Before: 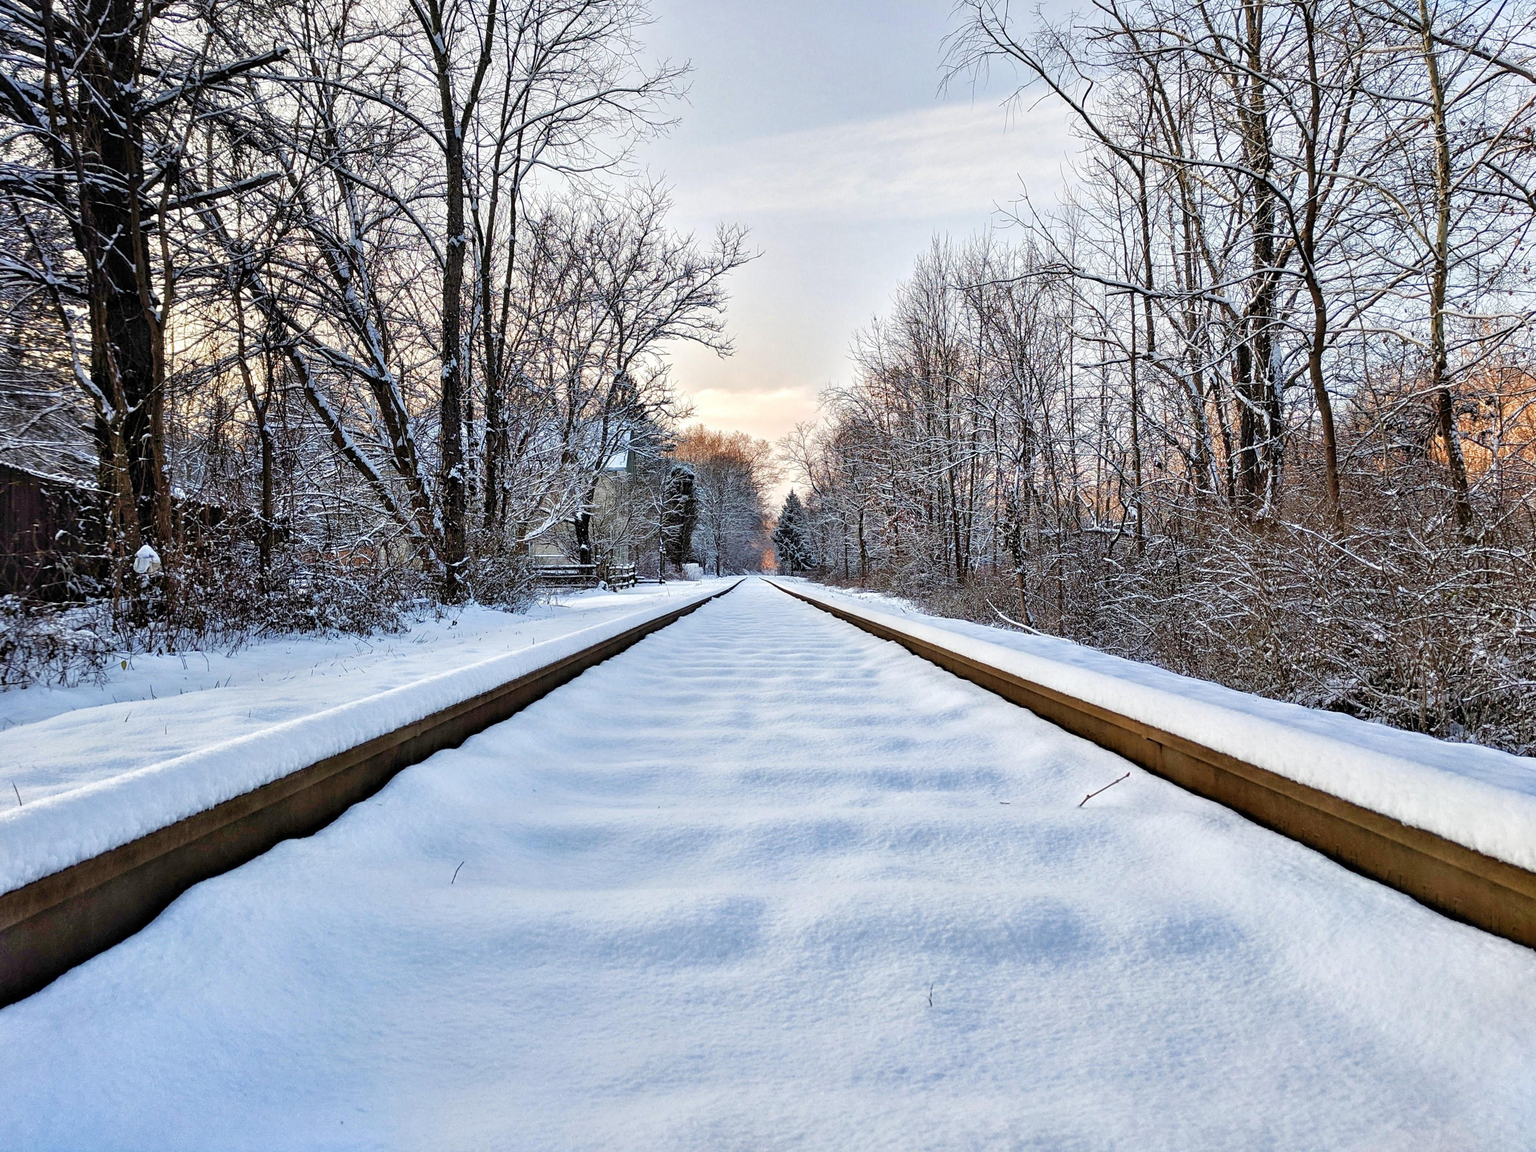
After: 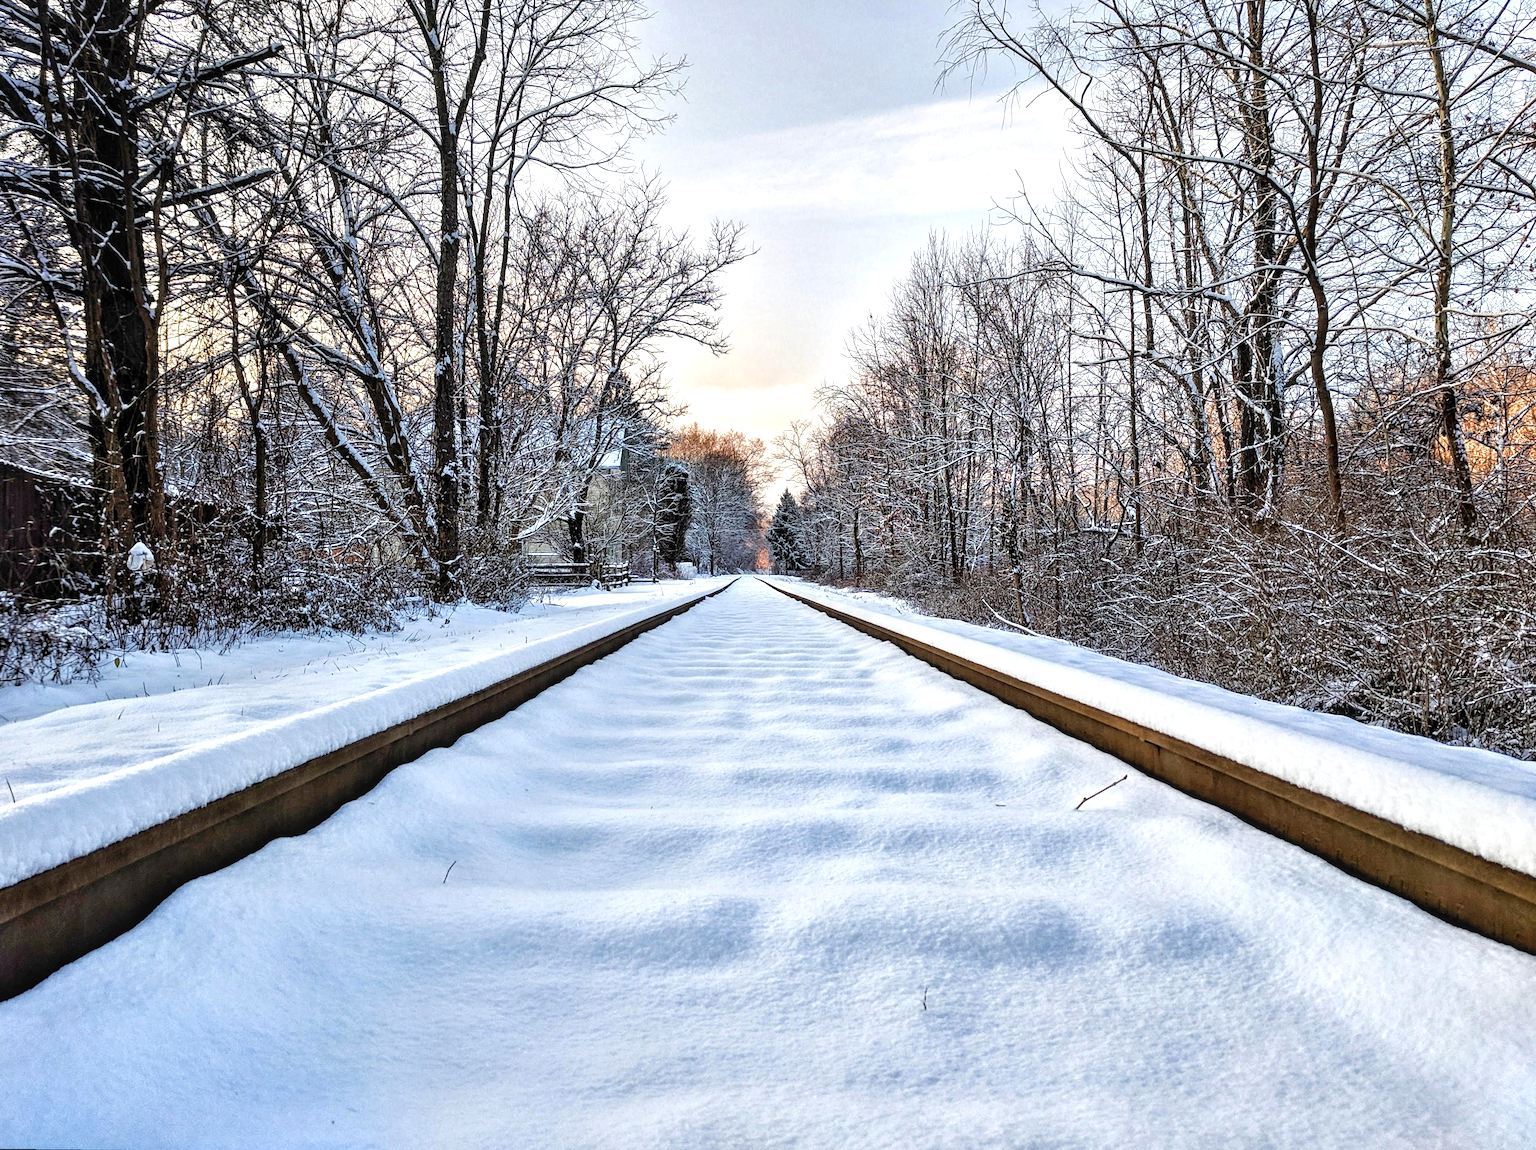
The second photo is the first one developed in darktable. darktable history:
local contrast: detail 130%
rotate and perspective: rotation 0.192°, lens shift (horizontal) -0.015, crop left 0.005, crop right 0.996, crop top 0.006, crop bottom 0.99
tone equalizer: -8 EV -0.417 EV, -7 EV -0.389 EV, -6 EV -0.333 EV, -5 EV -0.222 EV, -3 EV 0.222 EV, -2 EV 0.333 EV, -1 EV 0.389 EV, +0 EV 0.417 EV, edges refinement/feathering 500, mask exposure compensation -1.57 EV, preserve details no
